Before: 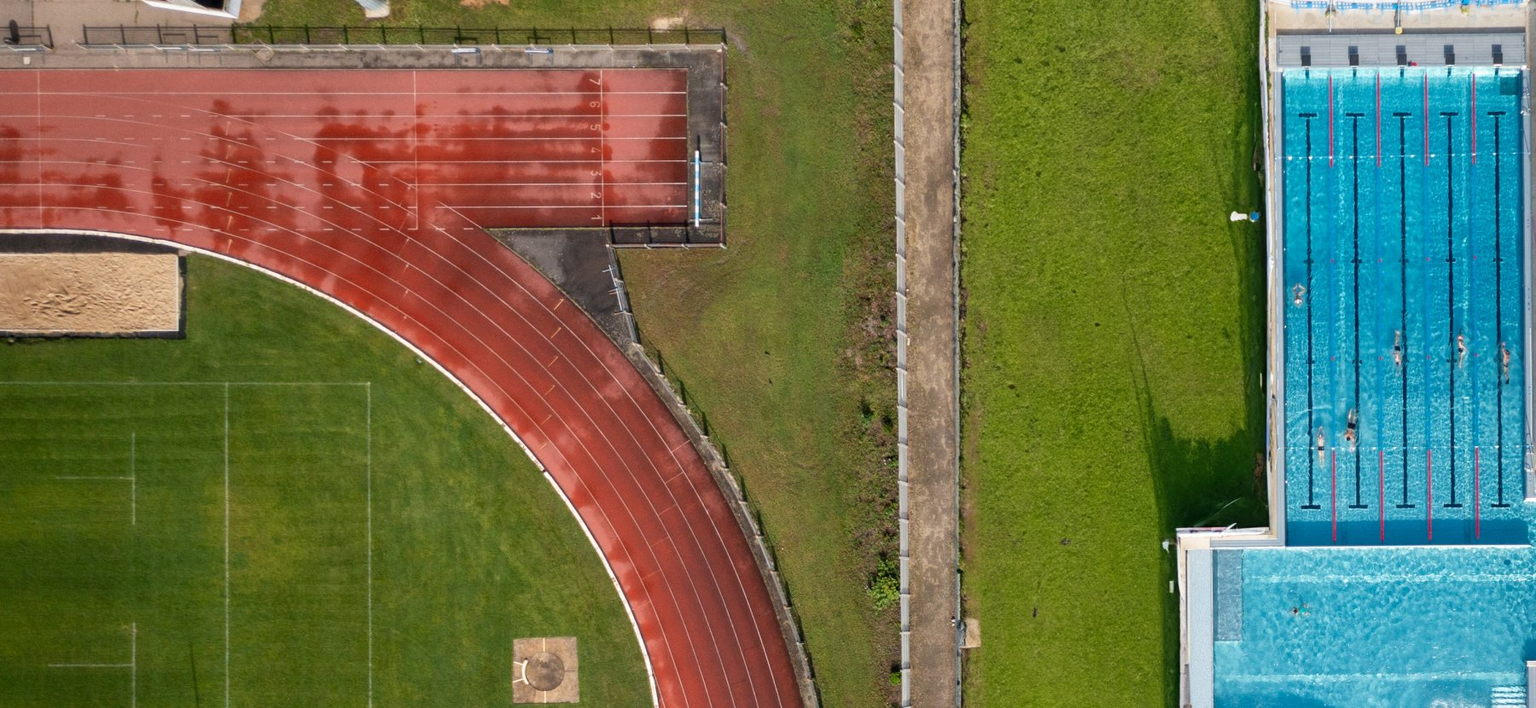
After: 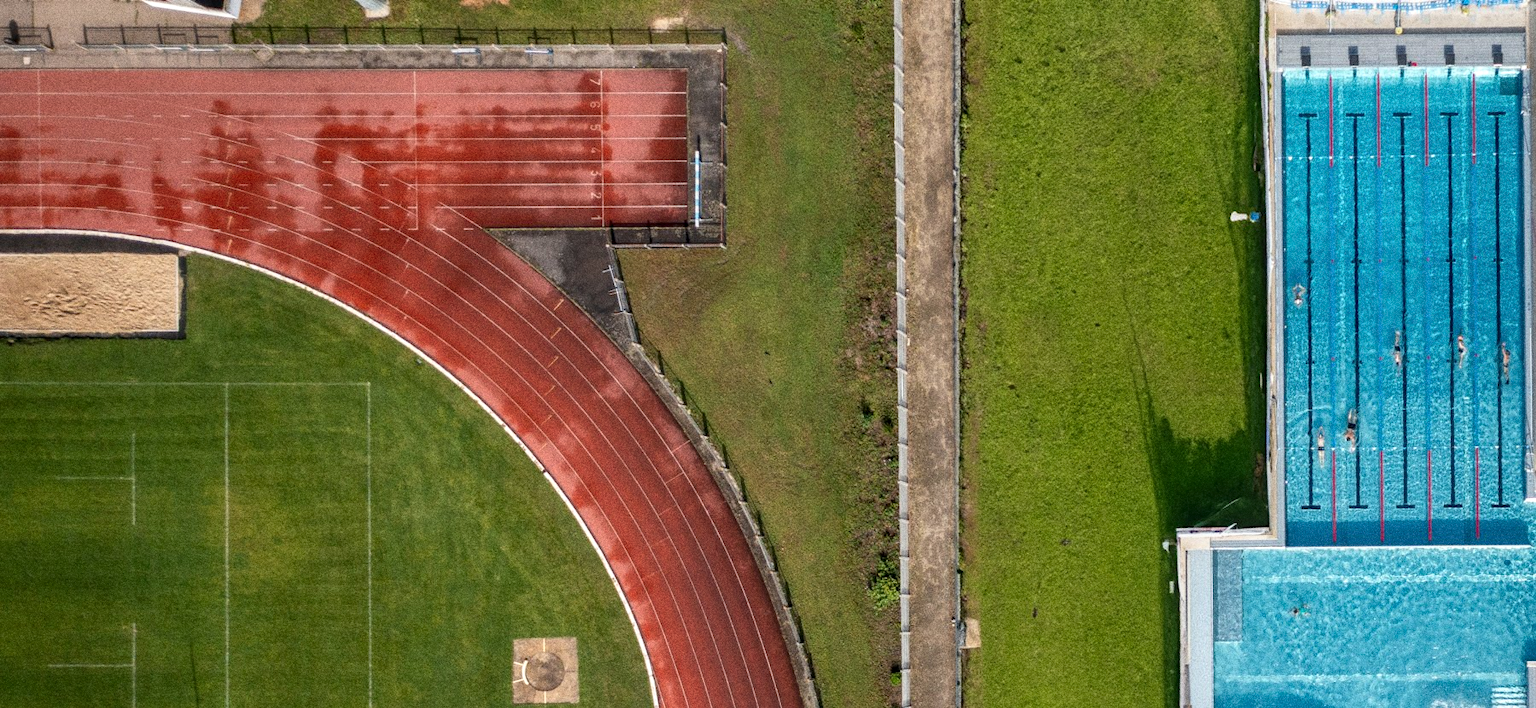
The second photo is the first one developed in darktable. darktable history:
grain: coarseness 0.09 ISO, strength 40%
local contrast: on, module defaults
